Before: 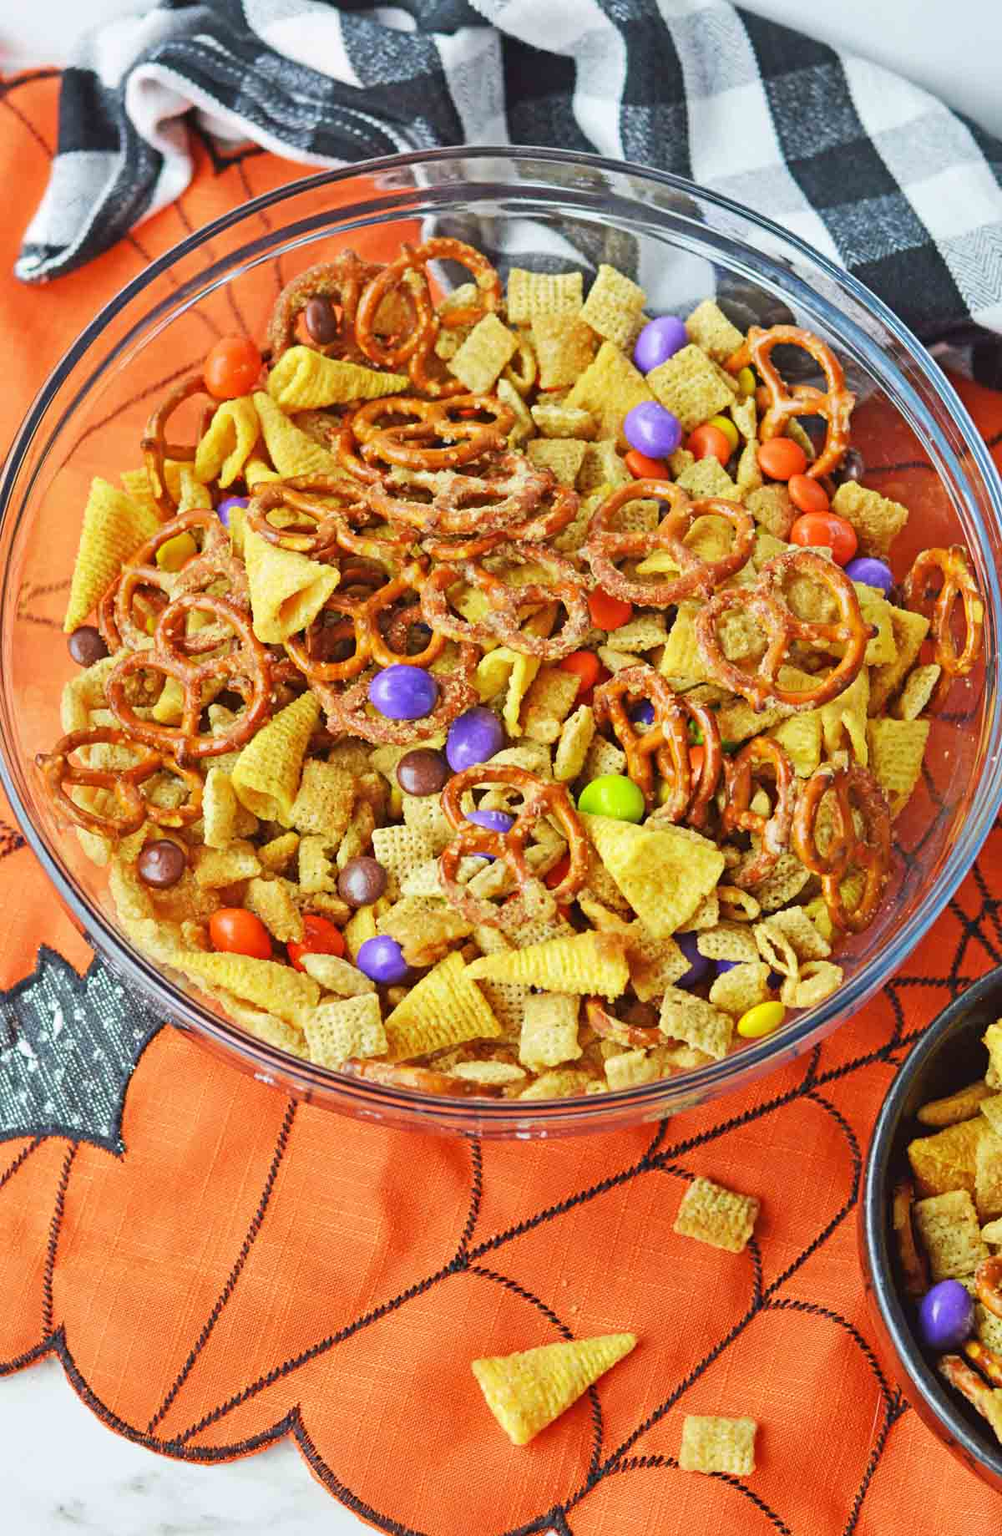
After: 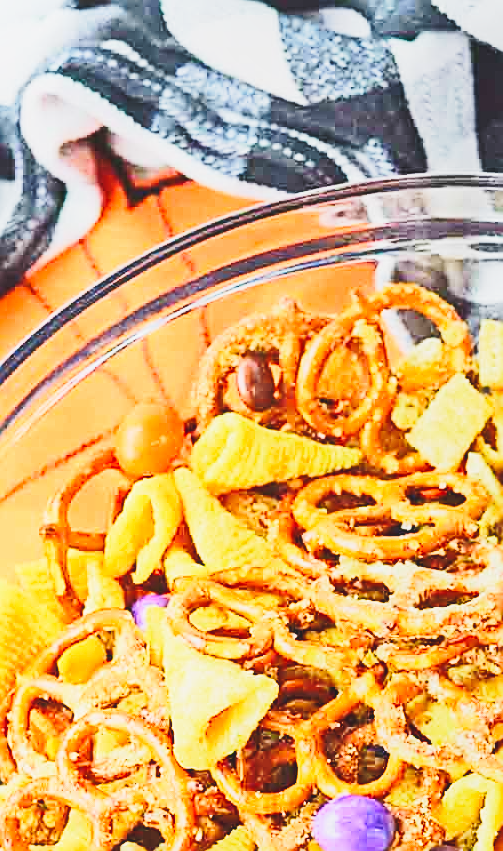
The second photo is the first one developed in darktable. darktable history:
local contrast: highlights 68%, shadows 68%, detail 82%, midtone range 0.325
rgb curve: curves: ch0 [(0, 0) (0.284, 0.292) (0.505, 0.644) (1, 1)], compensate middle gray true
crop and rotate: left 10.817%, top 0.062%, right 47.194%, bottom 53.626%
base curve: curves: ch0 [(0, 0) (0.028, 0.03) (0.121, 0.232) (0.46, 0.748) (0.859, 0.968) (1, 1)], preserve colors none
sharpen: amount 0.901
contrast equalizer: y [[0.5 ×6], [0.5 ×6], [0.975, 0.964, 0.925, 0.865, 0.793, 0.721], [0 ×6], [0 ×6]]
